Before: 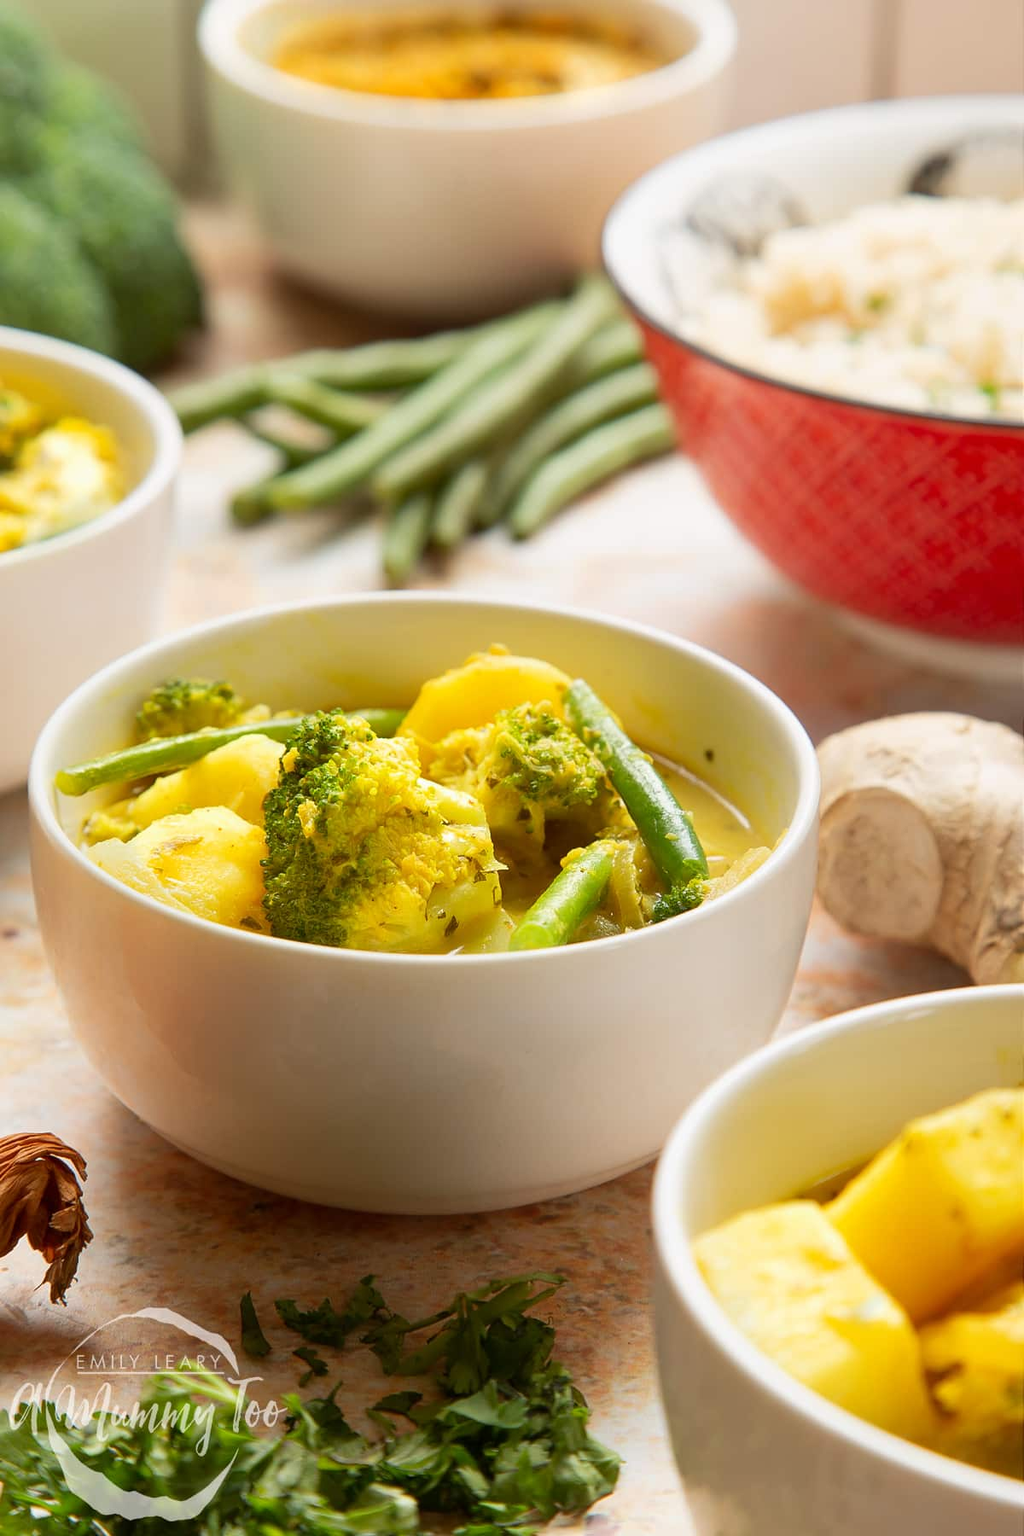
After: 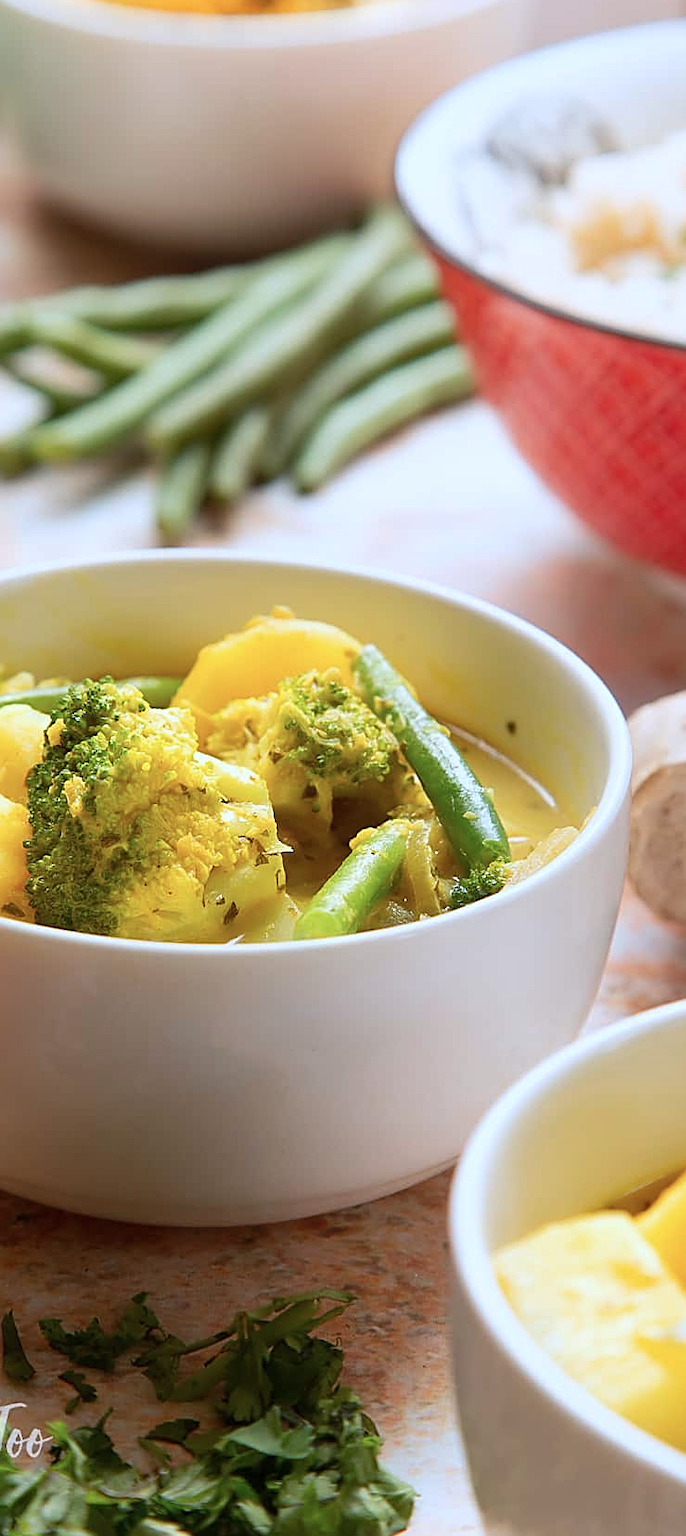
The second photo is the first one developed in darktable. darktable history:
sharpen: on, module defaults
color correction: highlights a* -1.85, highlights b* -18.27
crop and rotate: left 23.393%, top 5.633%, right 14.888%, bottom 2.335%
